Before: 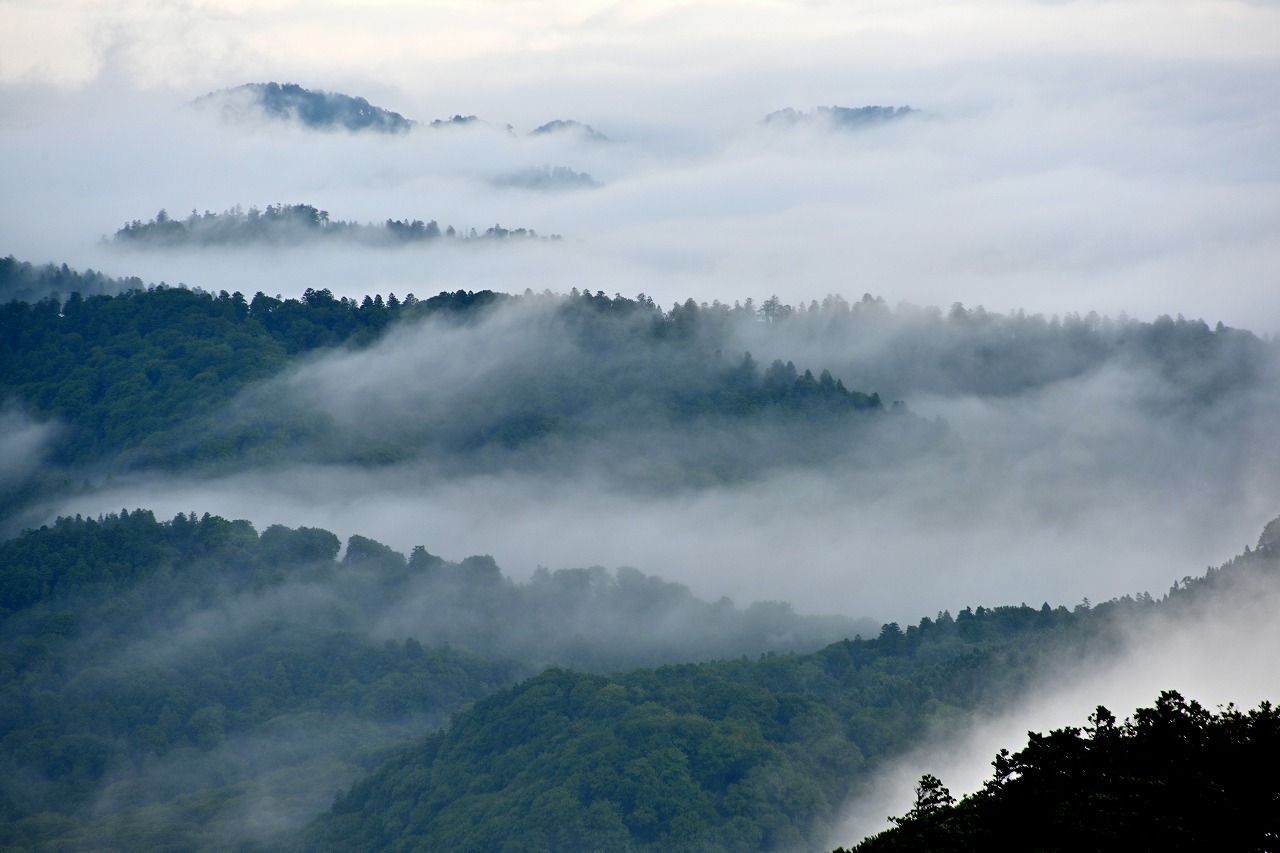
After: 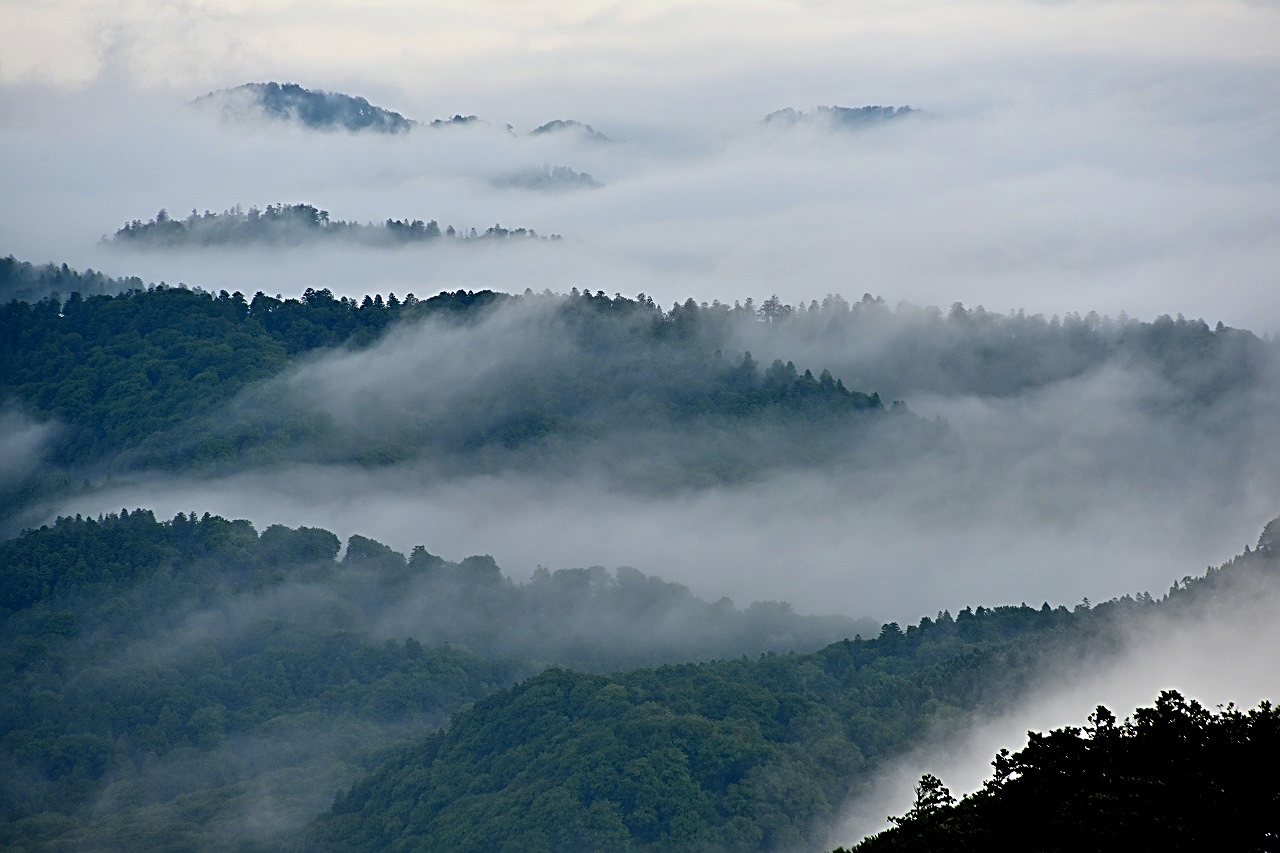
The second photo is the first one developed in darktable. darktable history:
sharpen: radius 2.821, amount 0.707
exposure: exposure -0.263 EV, compensate exposure bias true, compensate highlight preservation false
